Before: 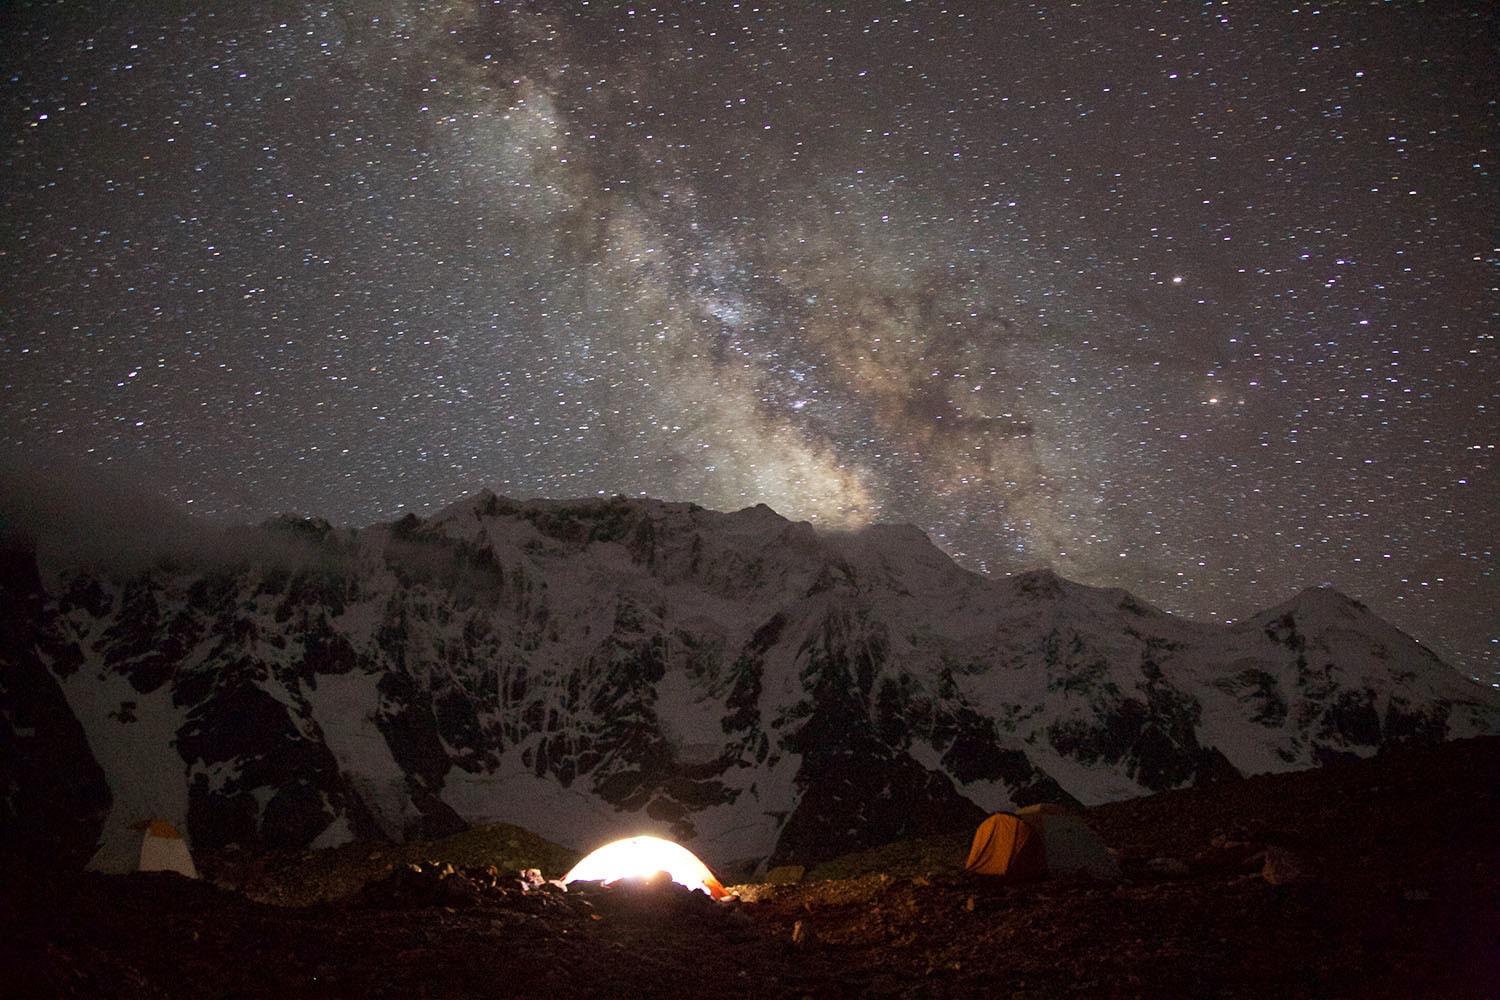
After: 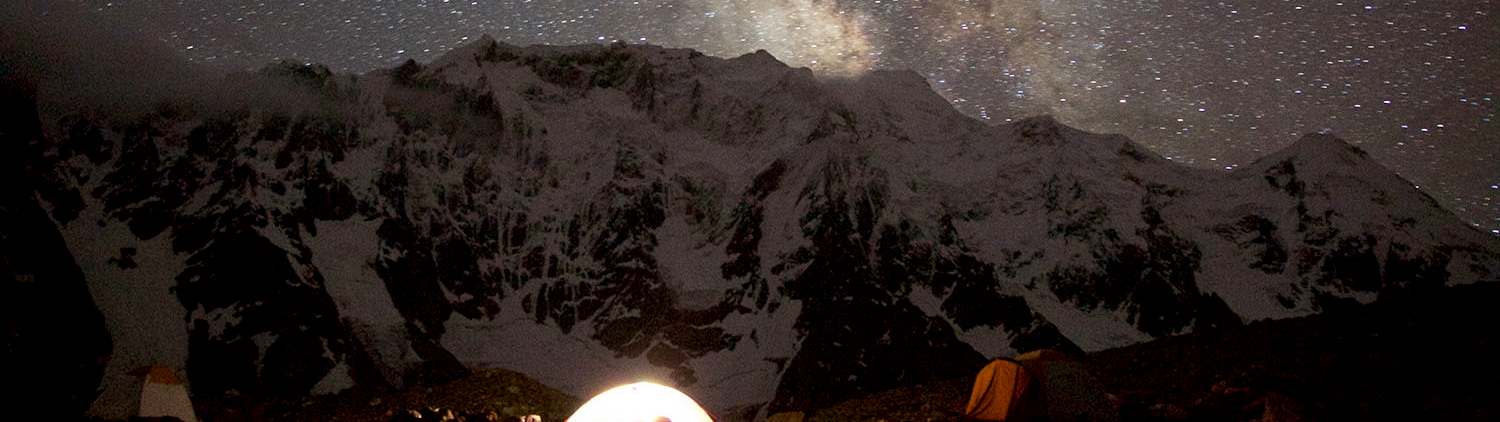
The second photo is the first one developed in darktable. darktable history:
crop: top 45.455%, bottom 12.289%
exposure: black level correction 0.005, exposure 0.002 EV, compensate highlight preservation false
